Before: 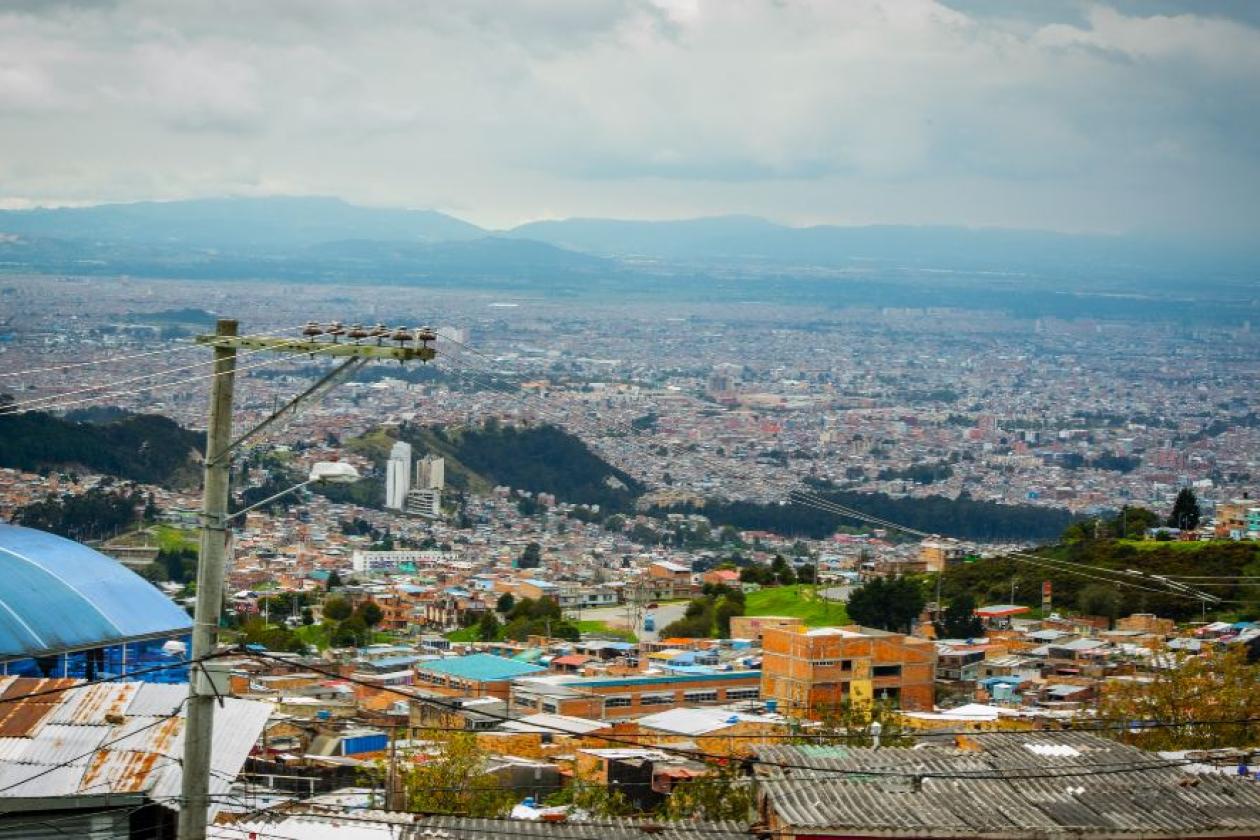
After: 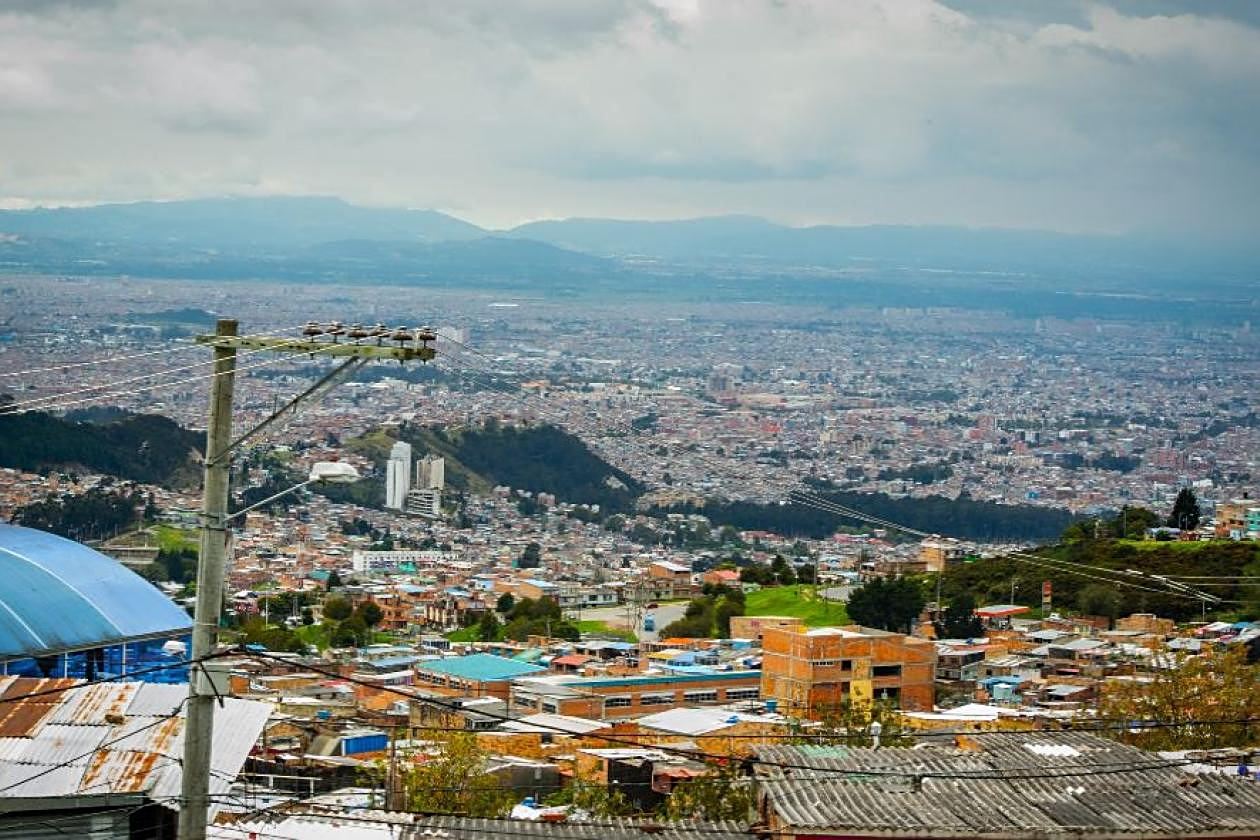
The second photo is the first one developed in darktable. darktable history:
sharpen: on, module defaults
shadows and highlights: shadows 31.96, highlights -33.06, shadows color adjustment 97.66%, soften with gaussian
